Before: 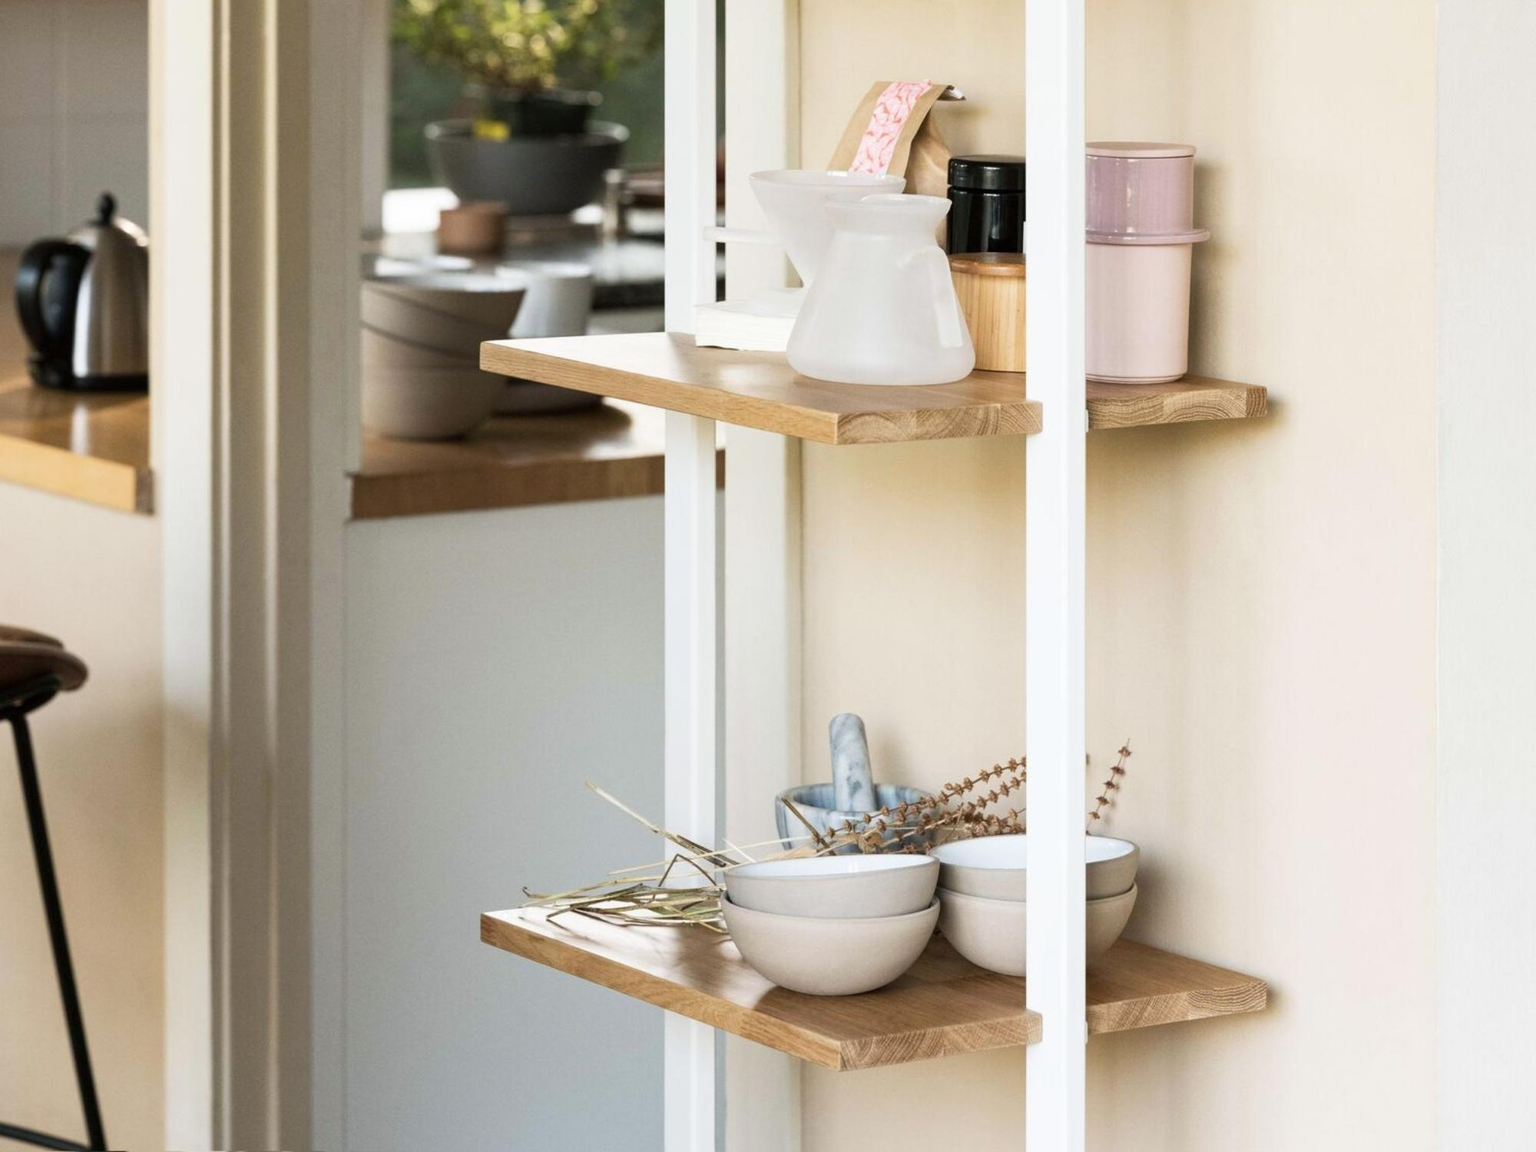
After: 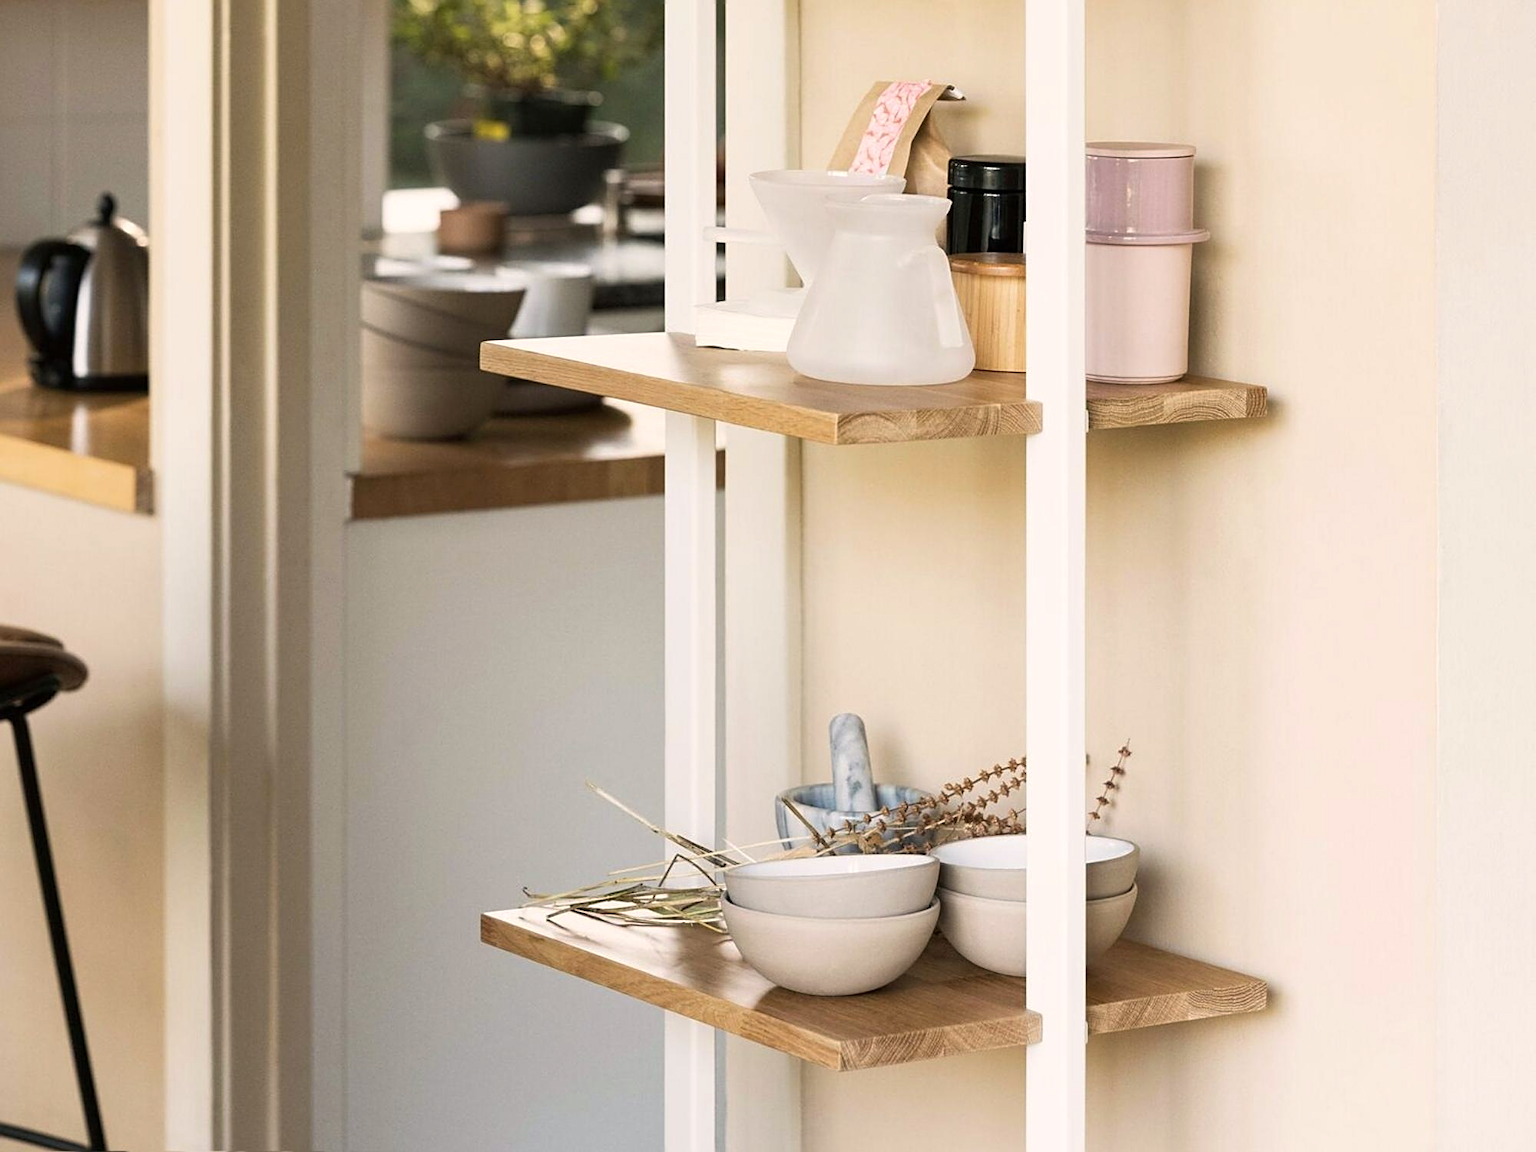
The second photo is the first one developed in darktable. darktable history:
sharpen: amount 0.493
color correction: highlights a* 3.79, highlights b* 5.14
